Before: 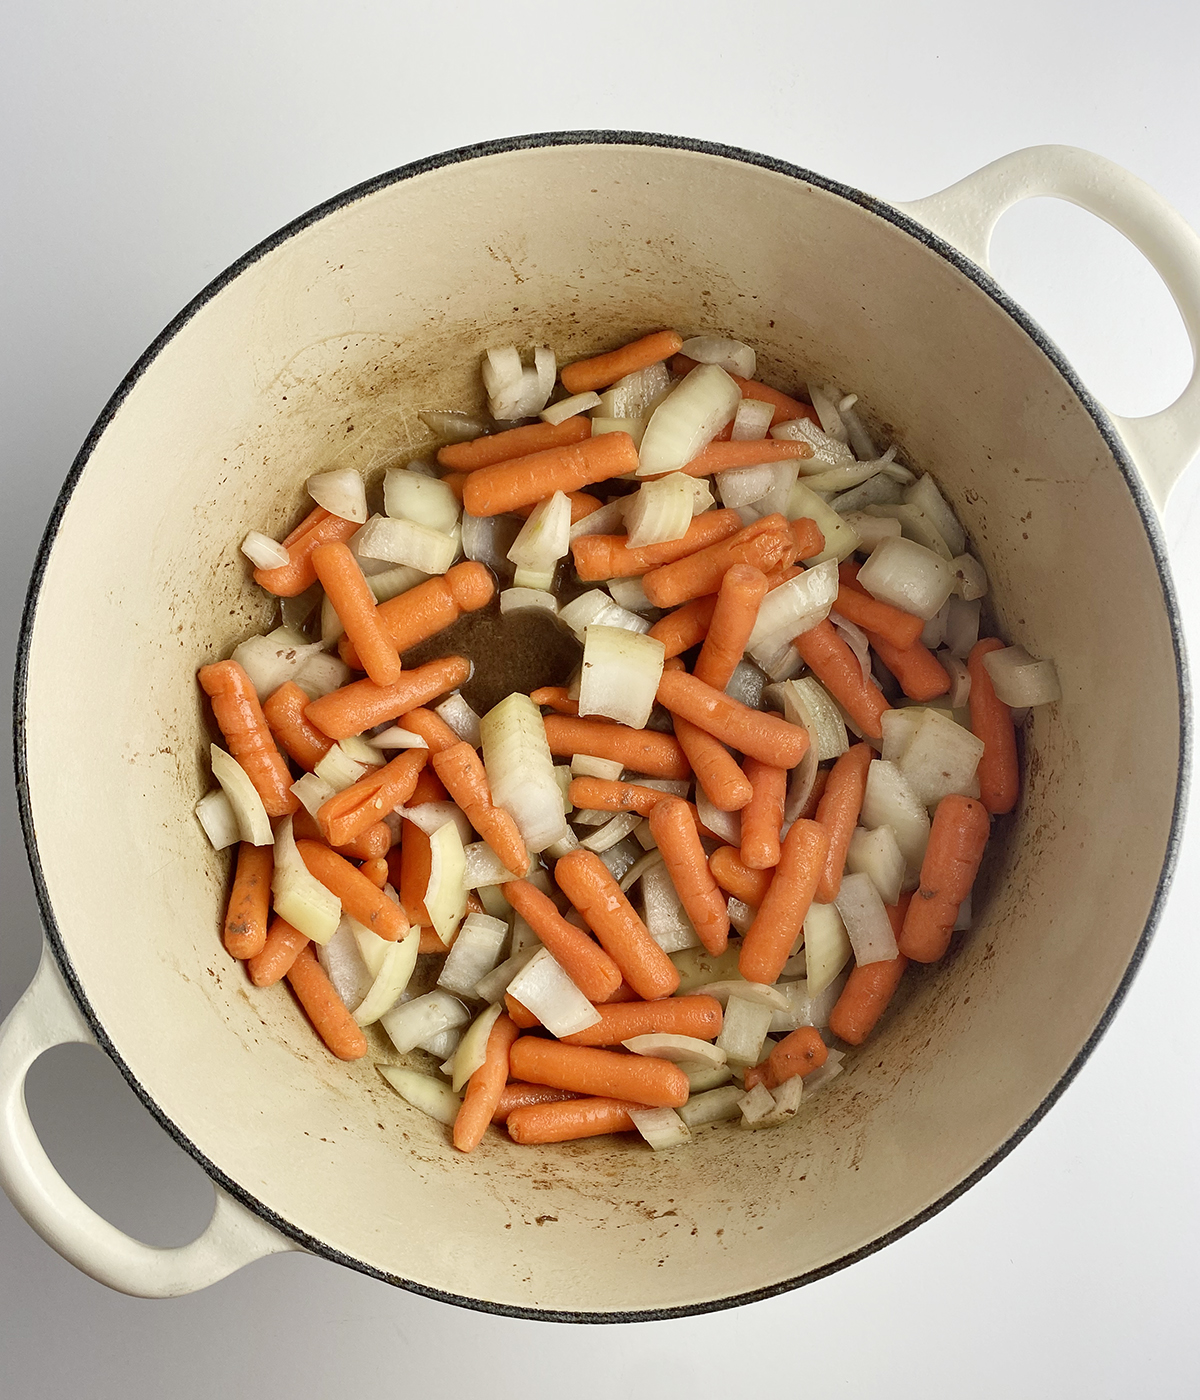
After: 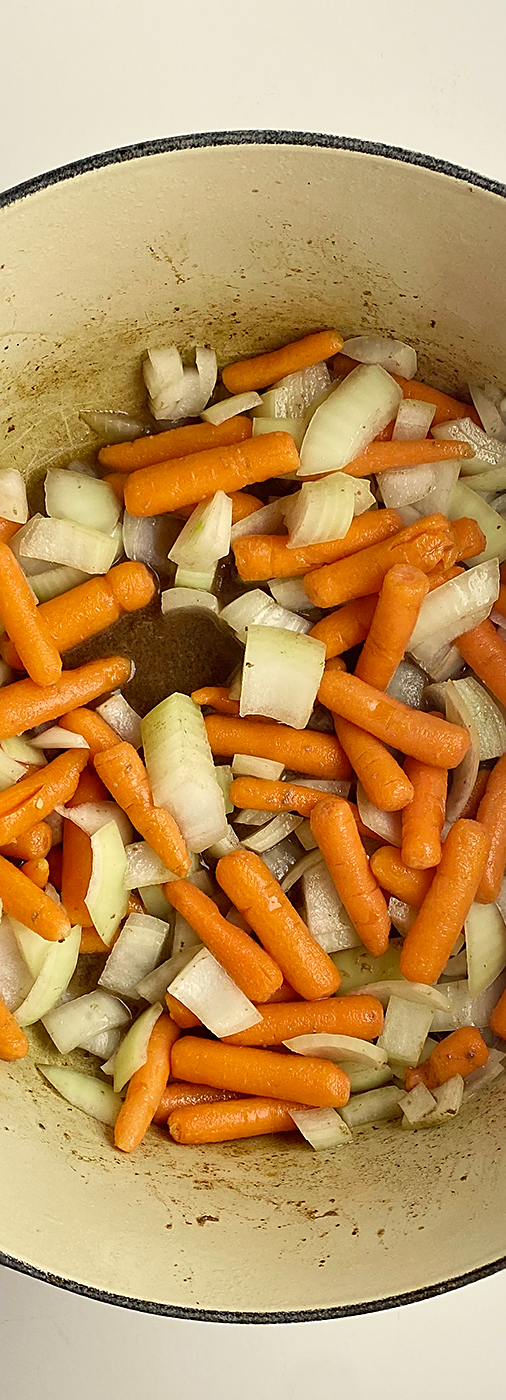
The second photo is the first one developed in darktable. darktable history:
color balance rgb: power › hue 75.32°, highlights gain › chroma 3.036%, highlights gain › hue 78.24°, perceptual saturation grading › global saturation 0.835%
color zones: curves: ch2 [(0, 0.488) (0.143, 0.417) (0.286, 0.212) (0.429, 0.179) (0.571, 0.154) (0.714, 0.415) (0.857, 0.495) (1, 0.488)], mix -122.03%
crop: left 28.305%, right 29.51%
sharpen: on, module defaults
